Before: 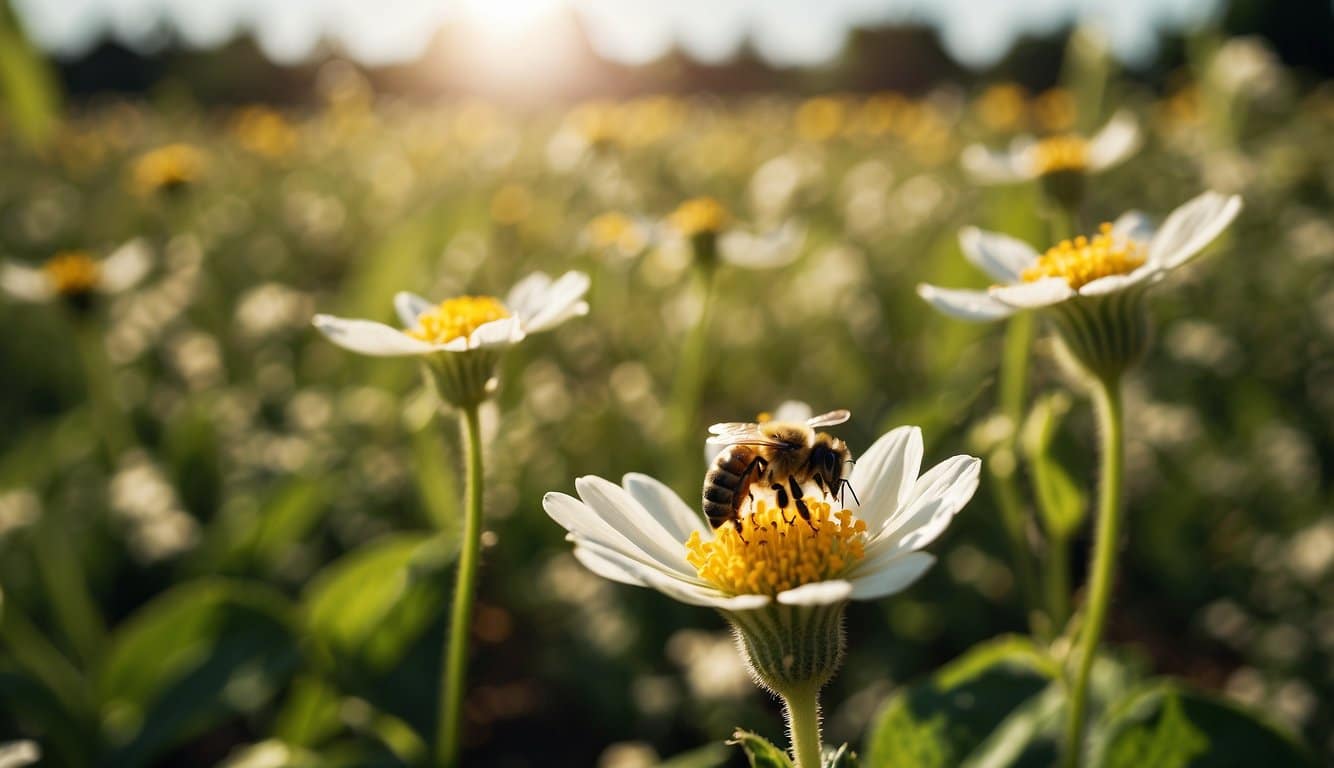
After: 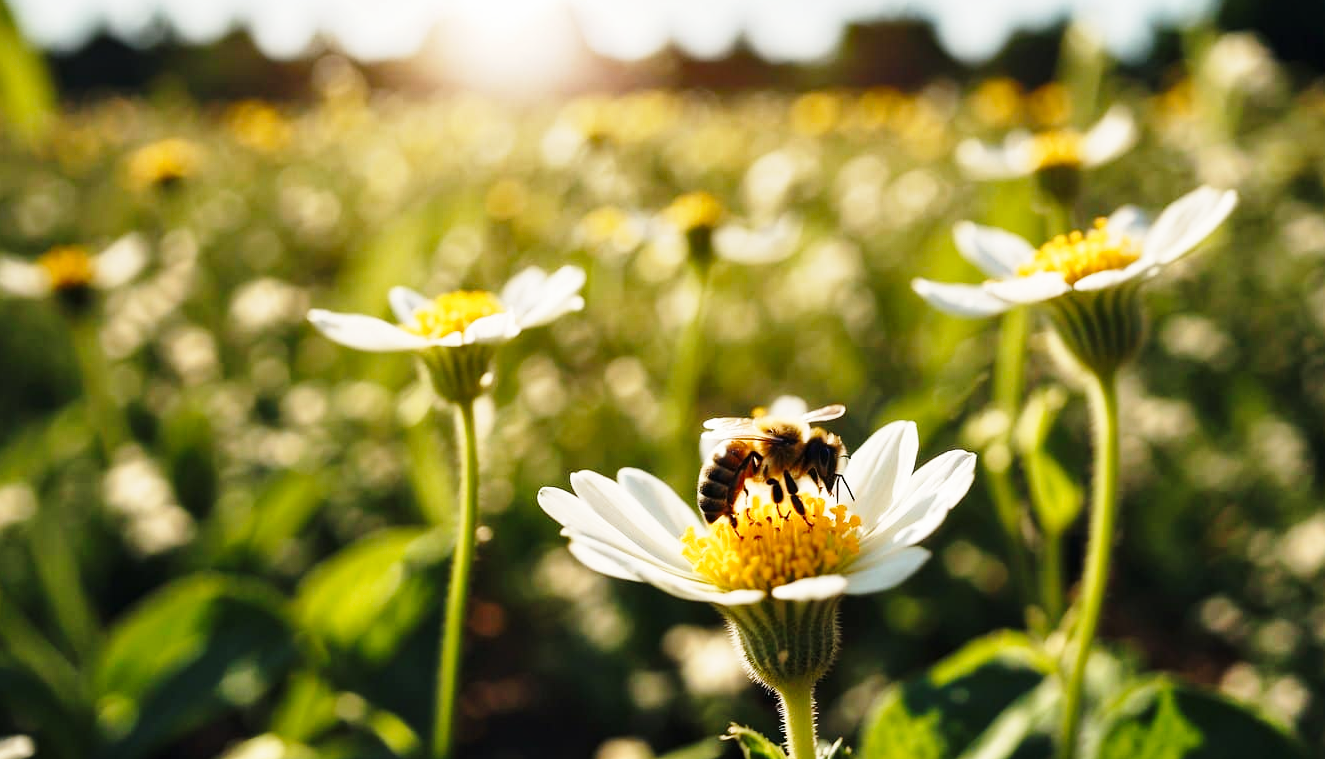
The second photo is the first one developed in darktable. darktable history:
base curve: curves: ch0 [(0, 0) (0.028, 0.03) (0.121, 0.232) (0.46, 0.748) (0.859, 0.968) (1, 1)], preserve colors none
shadows and highlights: highlights color adjustment 56.32%, low approximation 0.01, soften with gaussian
crop: left 0.426%, top 0.689%, right 0.192%, bottom 0.409%
